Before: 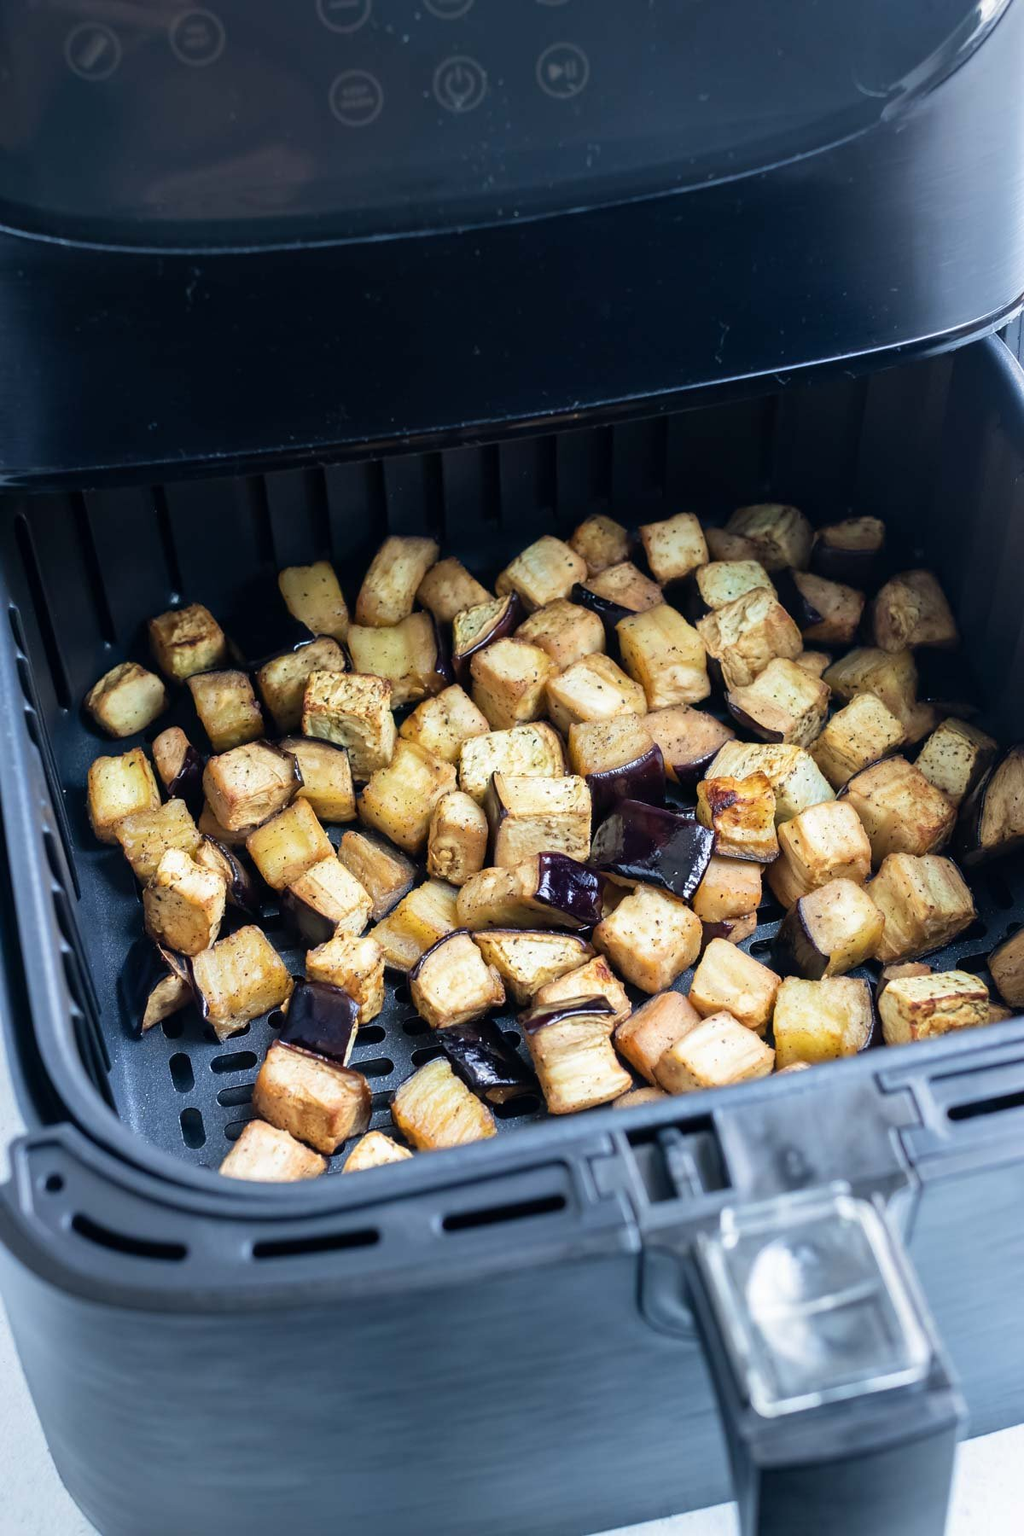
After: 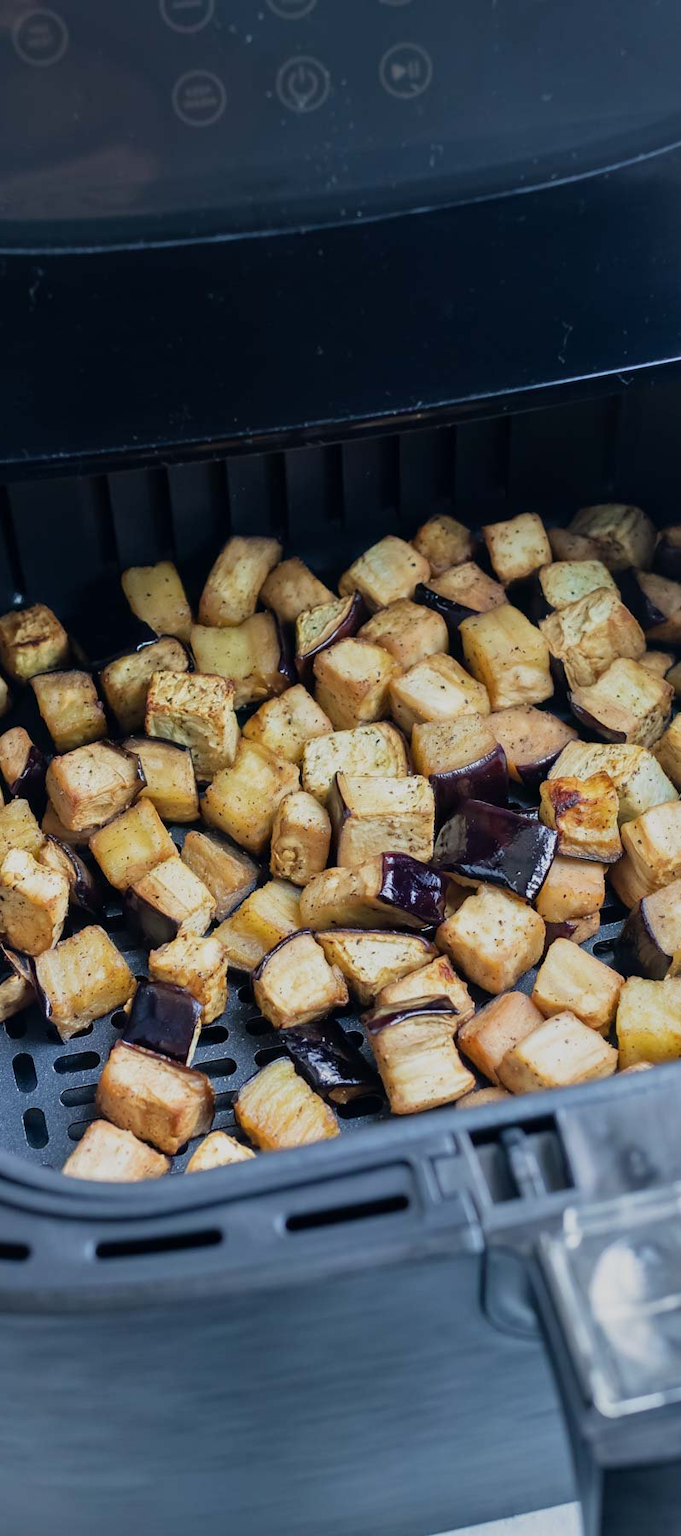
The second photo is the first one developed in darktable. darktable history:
crop and rotate: left 15.38%, right 17.955%
tone equalizer: -8 EV -0.002 EV, -7 EV 0.004 EV, -6 EV -0.039 EV, -5 EV 0.009 EV, -4 EV -0.025 EV, -3 EV 0.029 EV, -2 EV -0.047 EV, -1 EV -0.305 EV, +0 EV -0.565 EV
